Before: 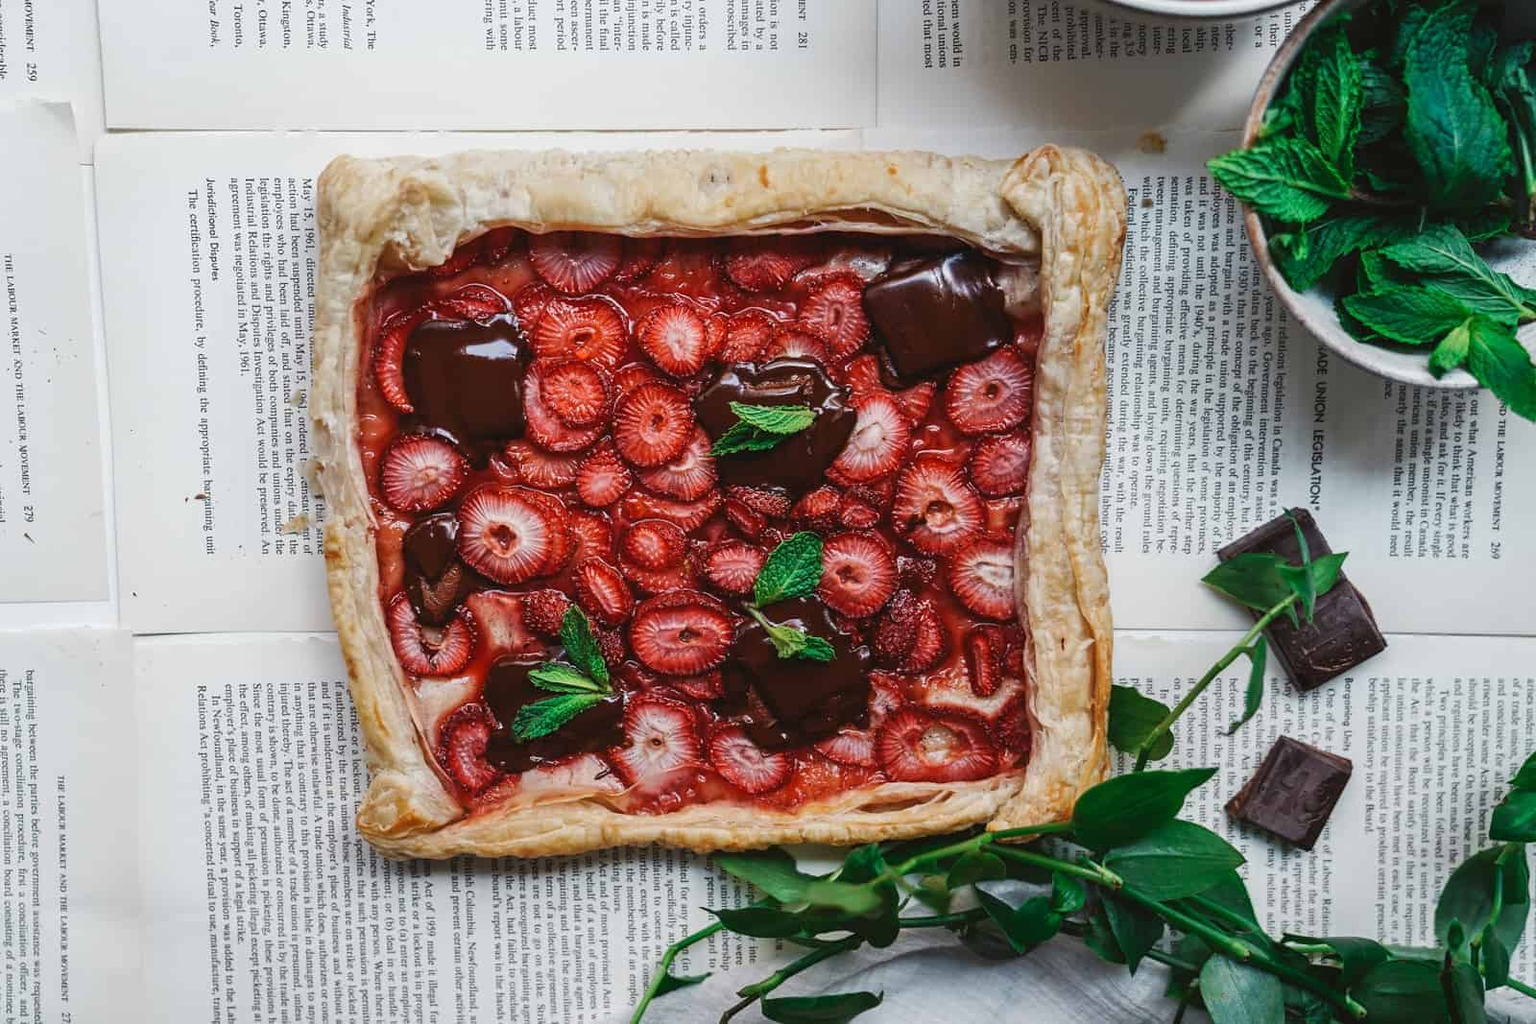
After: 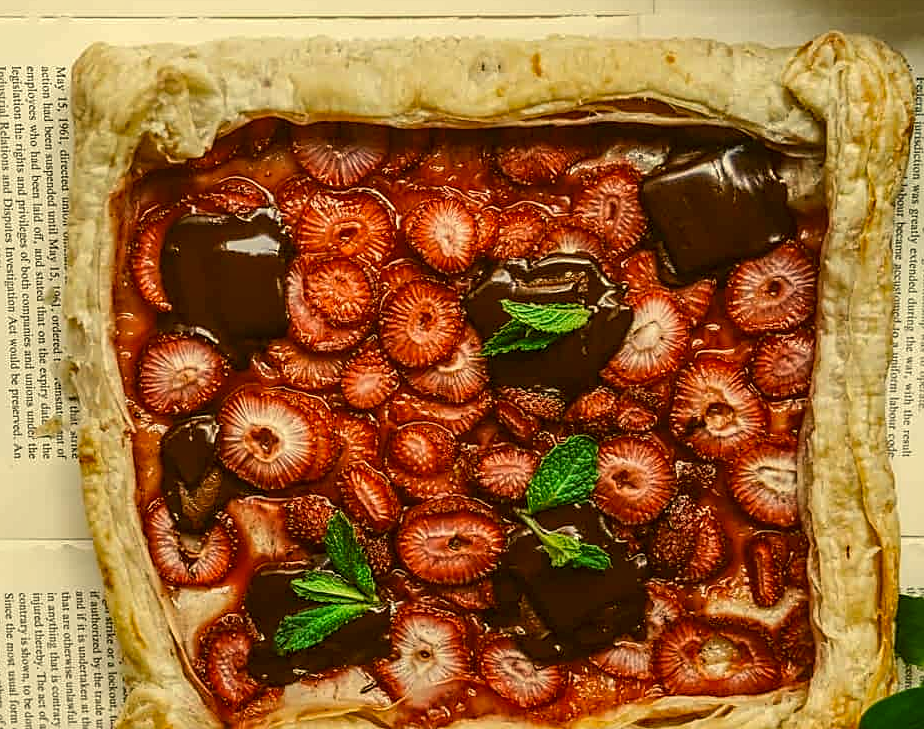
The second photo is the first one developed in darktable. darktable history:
crop: left 16.192%, top 11.23%, right 26.023%, bottom 20.419%
local contrast: on, module defaults
sharpen: on, module defaults
color correction: highlights a* 0.143, highlights b* 29.67, shadows a* -0.234, shadows b* 21.51
